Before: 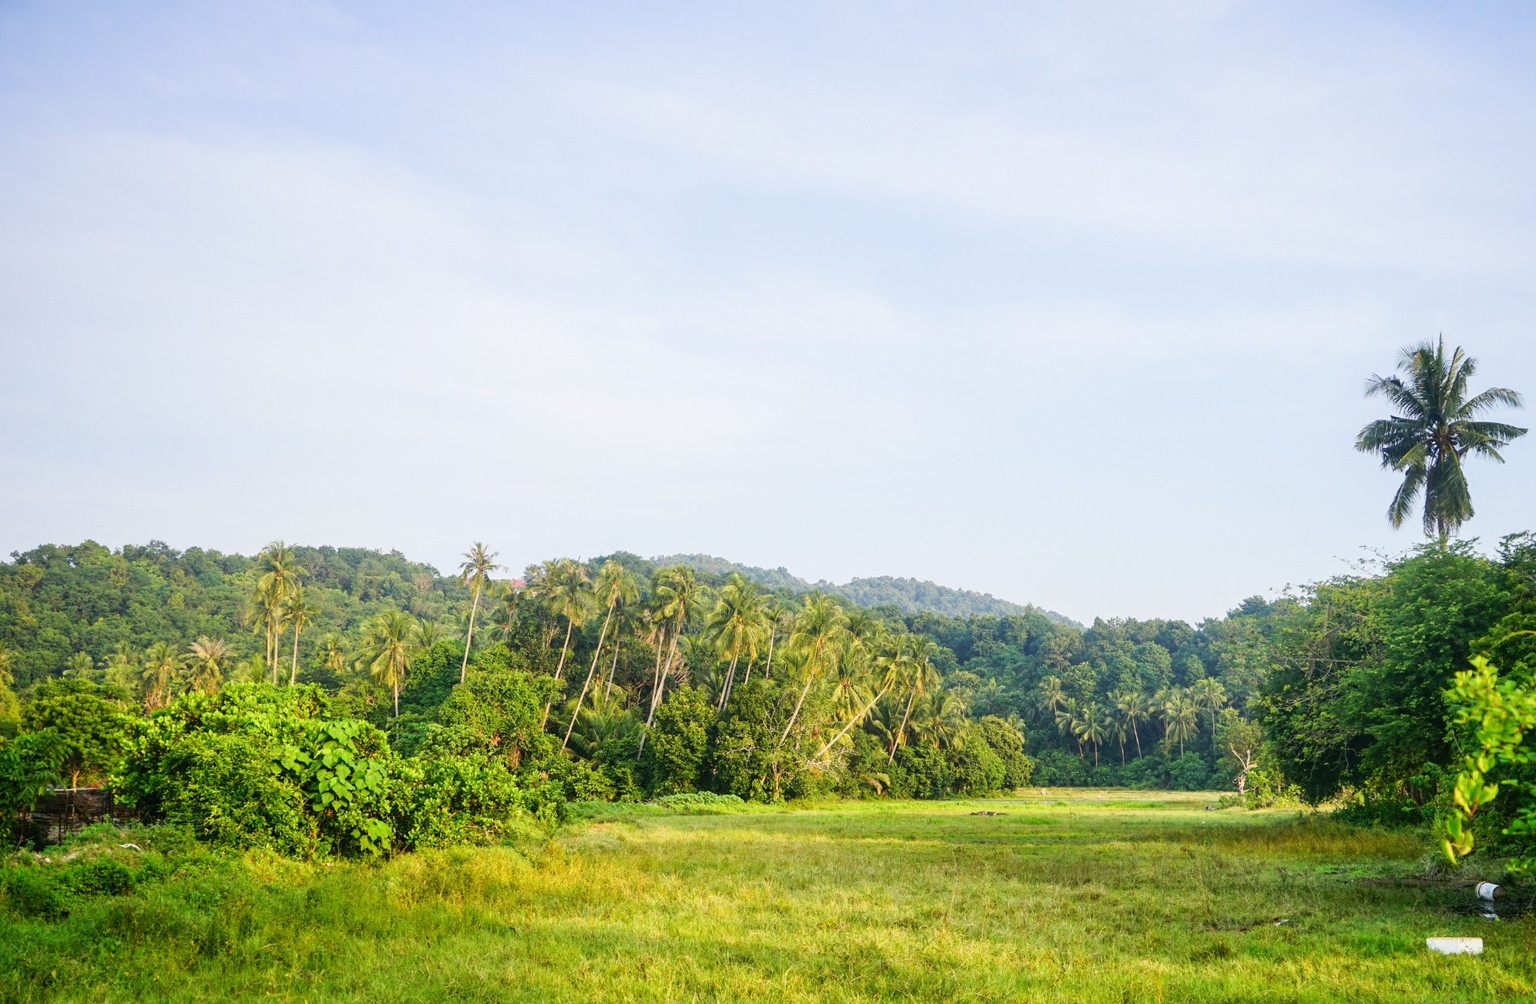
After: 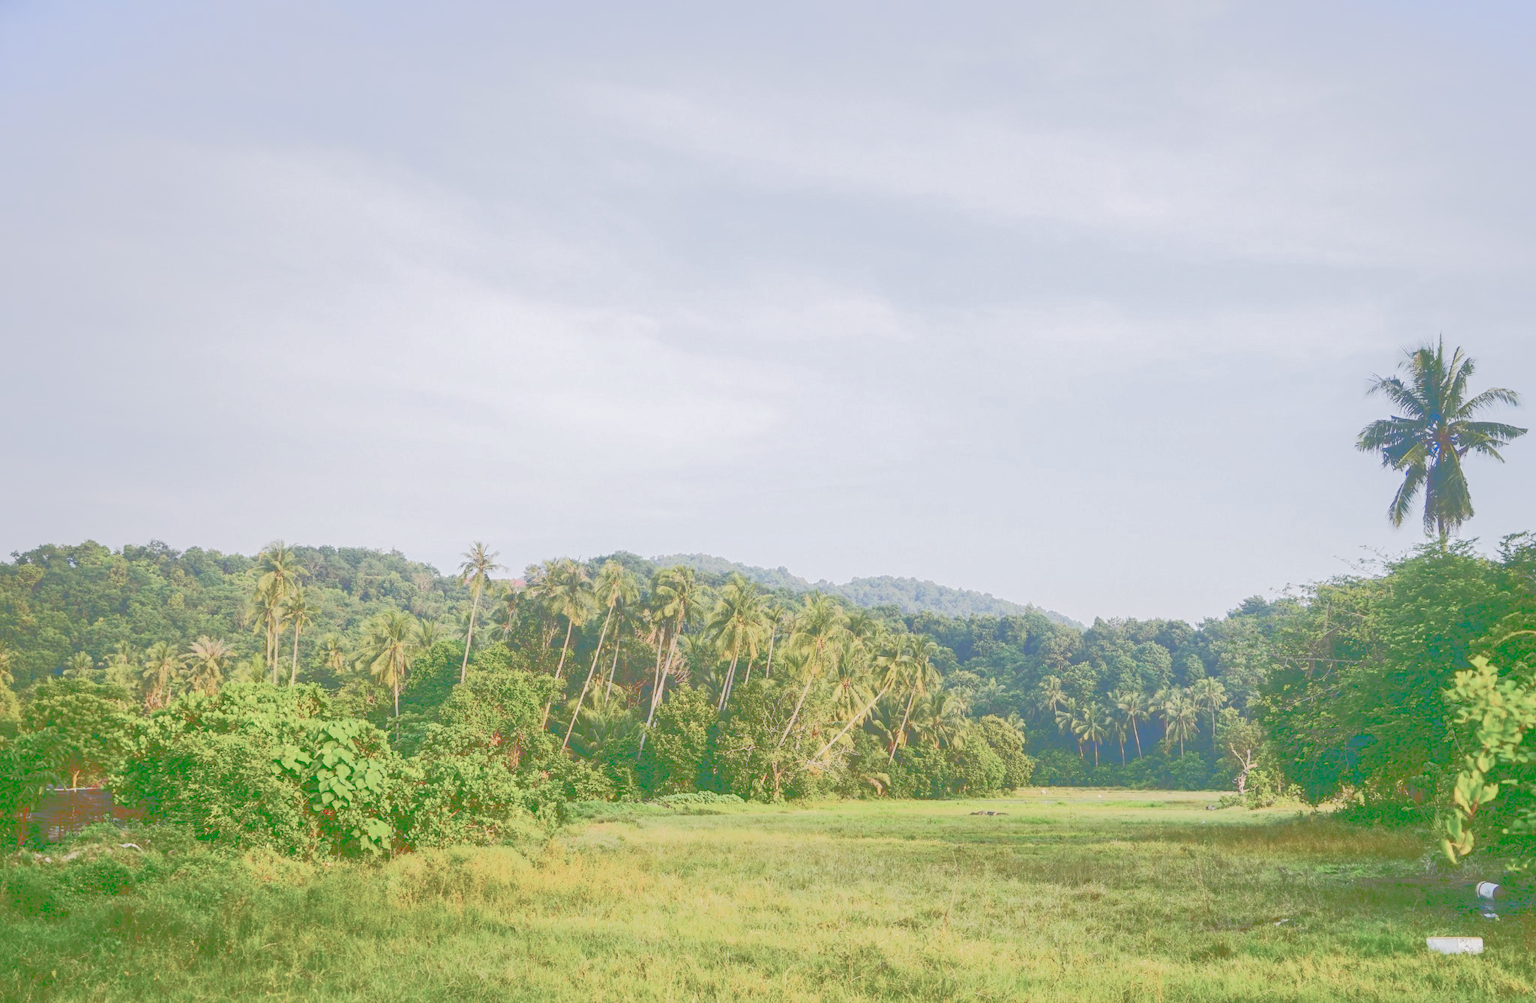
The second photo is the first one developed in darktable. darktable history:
color calibration: gray › normalize channels true, illuminant custom, x 0.349, y 0.365, temperature 4938.31 K, gamut compression 0.026
contrast brightness saturation: contrast 0.098, saturation -0.376
tone curve: curves: ch0 [(0, 0) (0.003, 0.449) (0.011, 0.449) (0.025, 0.449) (0.044, 0.45) (0.069, 0.453) (0.1, 0.453) (0.136, 0.455) (0.177, 0.458) (0.224, 0.462) (0.277, 0.47) (0.335, 0.491) (0.399, 0.522) (0.468, 0.561) (0.543, 0.619) (0.623, 0.69) (0.709, 0.756) (0.801, 0.802) (0.898, 0.825) (1, 1)], color space Lab, linked channels, preserve colors none
